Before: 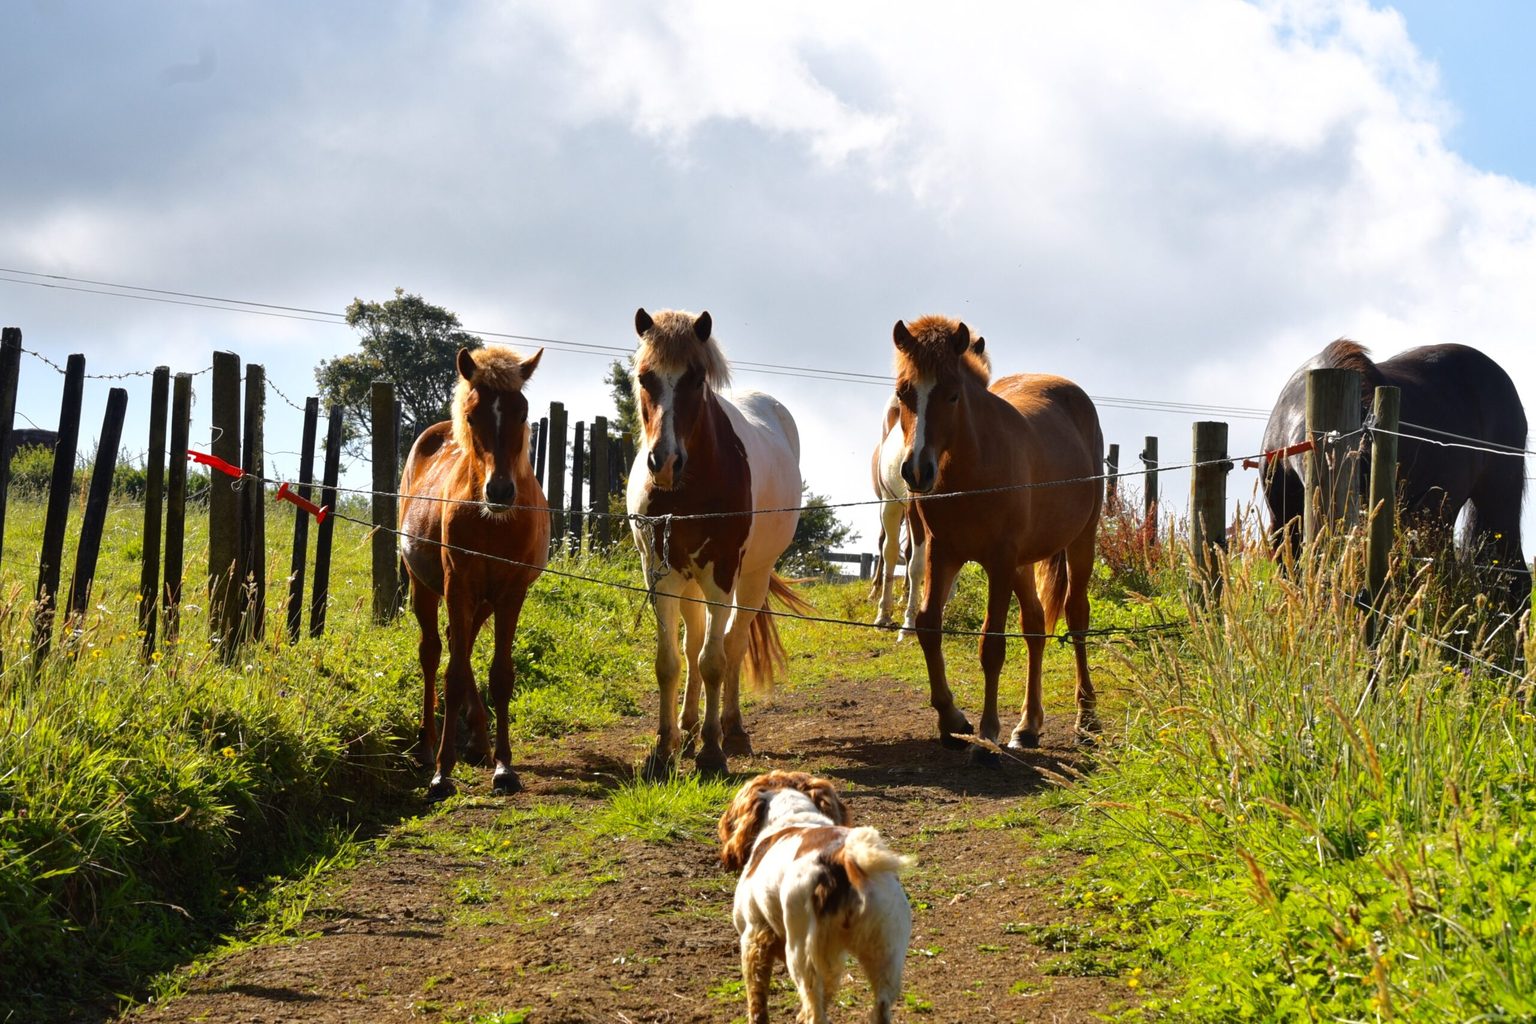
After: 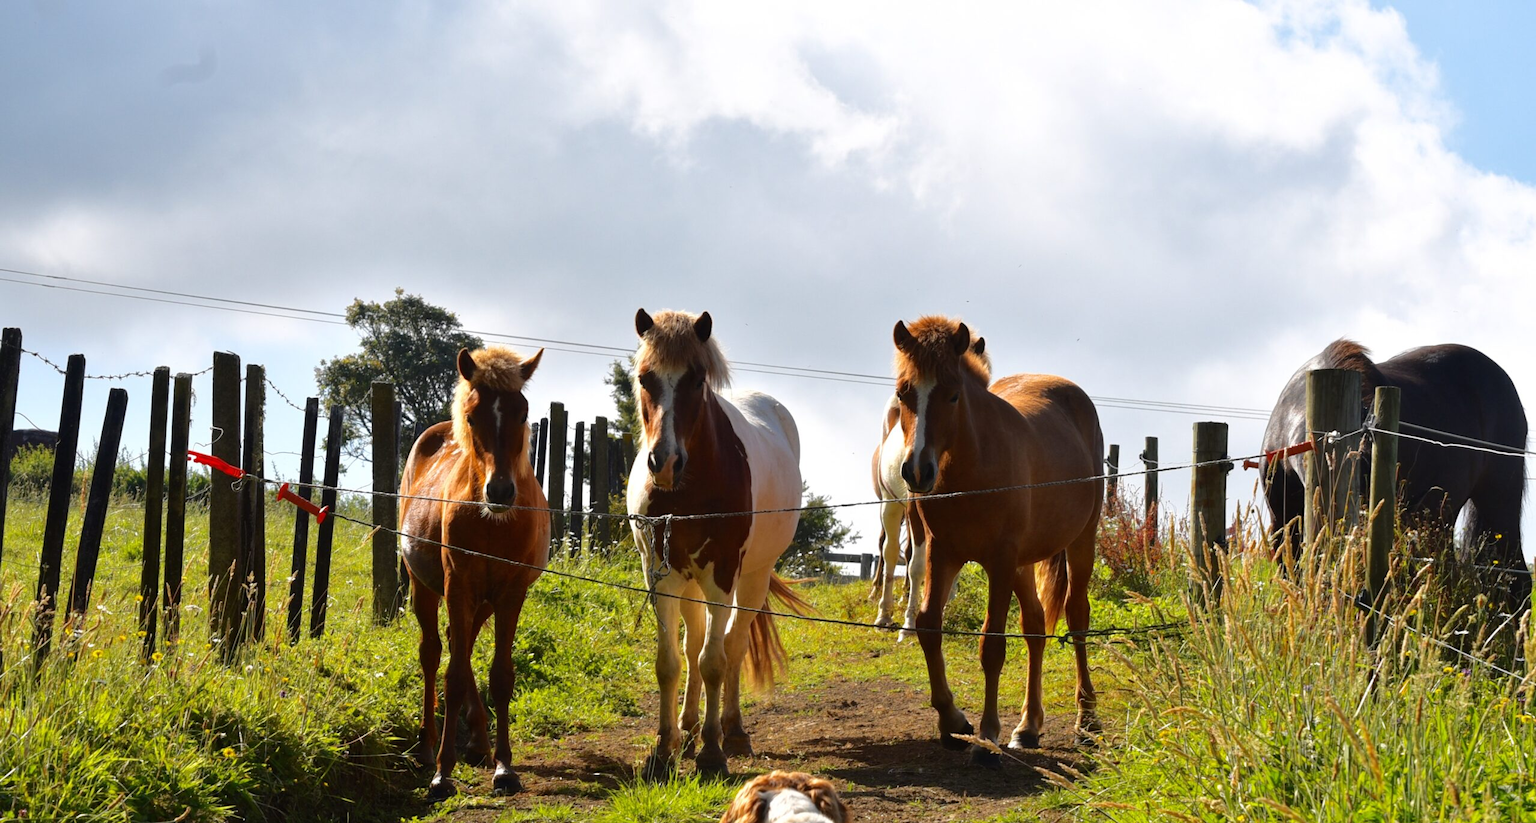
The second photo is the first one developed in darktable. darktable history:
crop: bottom 19.602%
